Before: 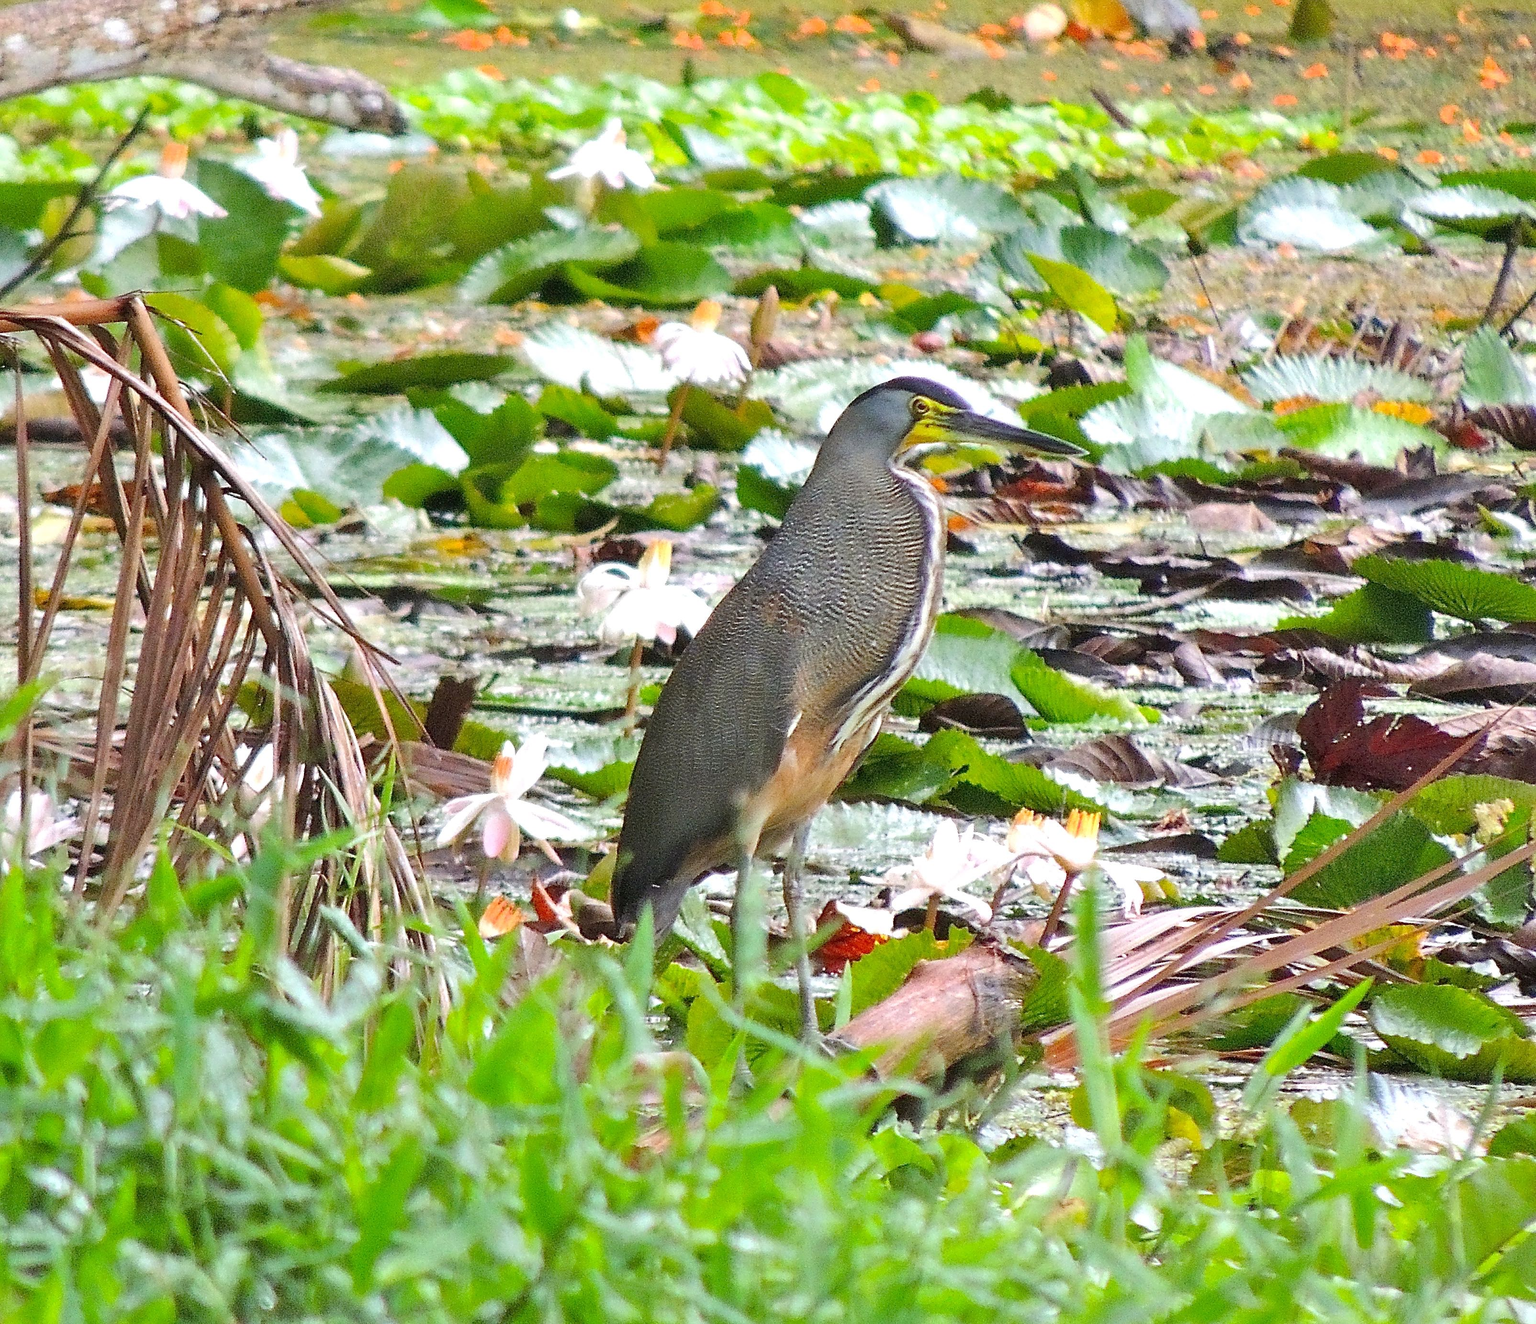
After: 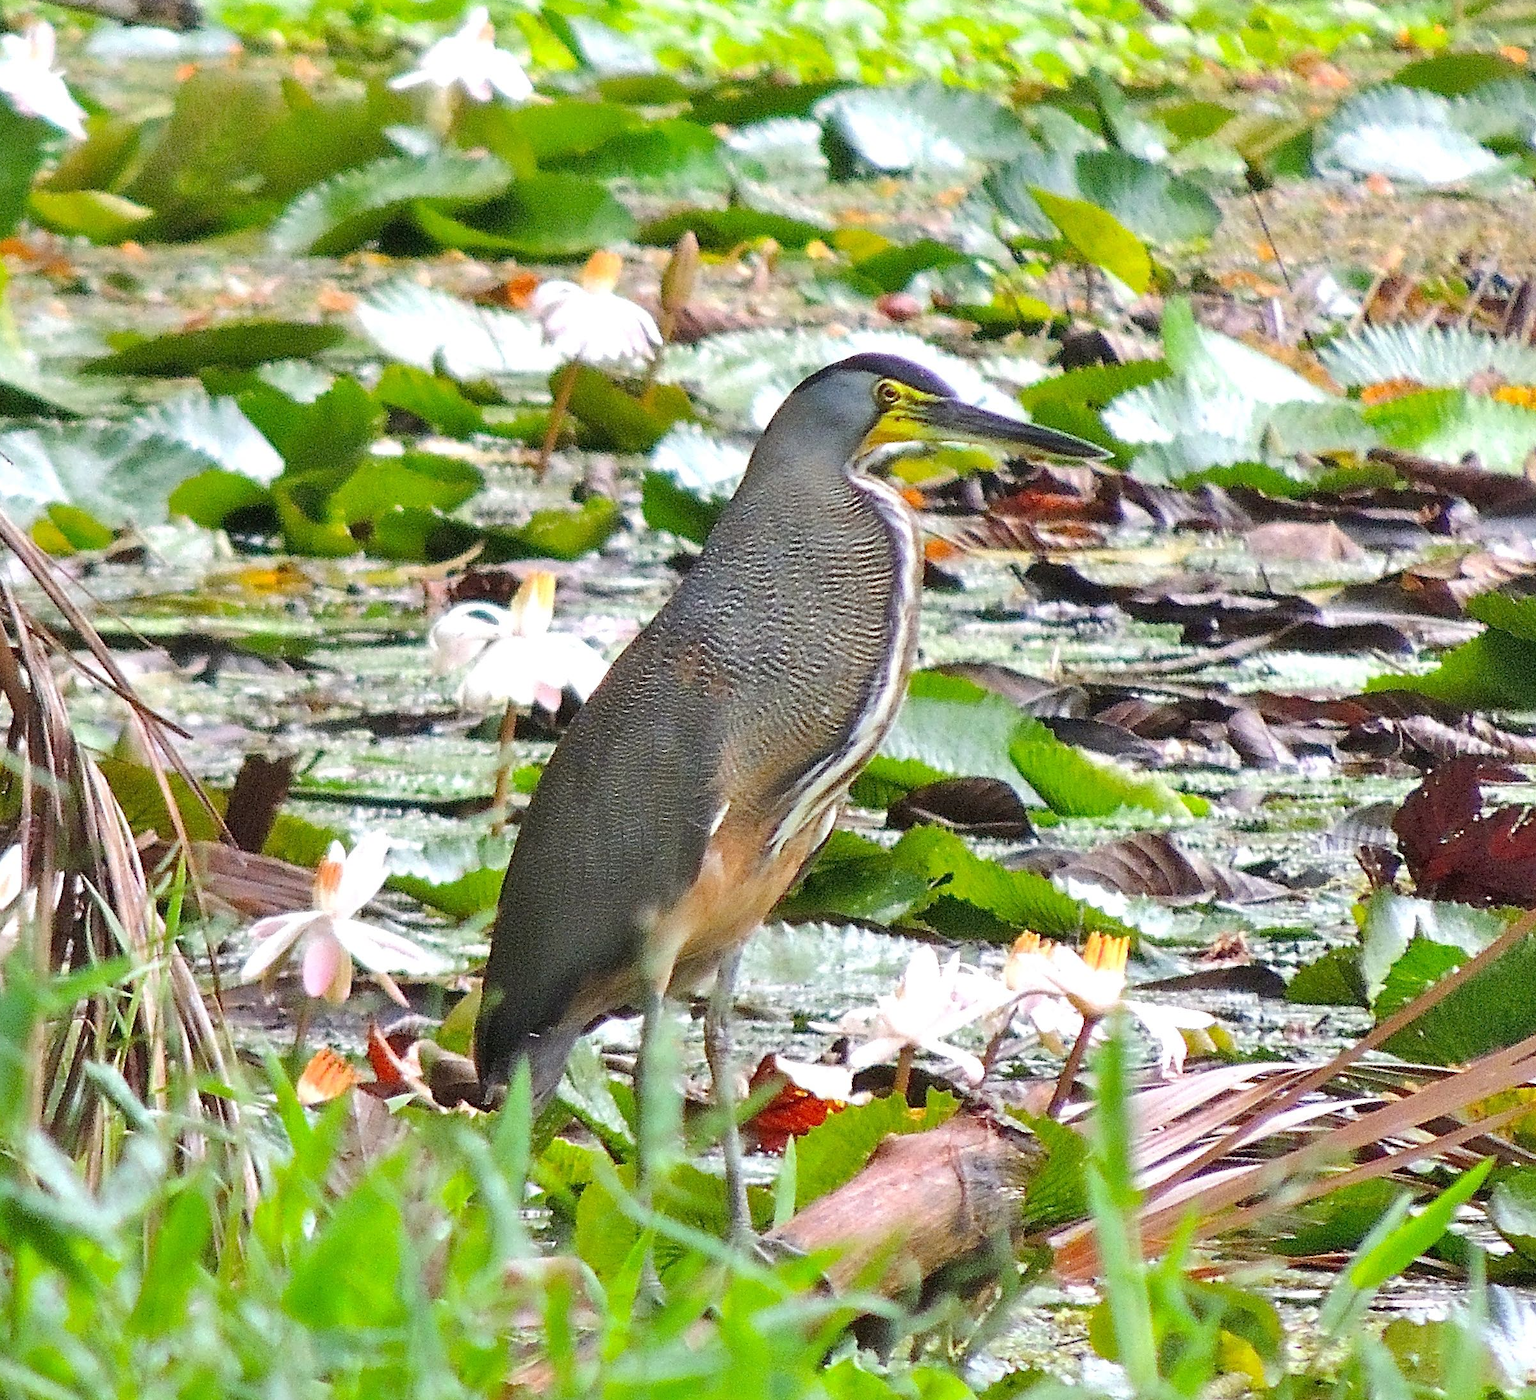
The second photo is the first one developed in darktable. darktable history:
crop: left 16.746%, top 8.536%, right 8.552%, bottom 12.425%
